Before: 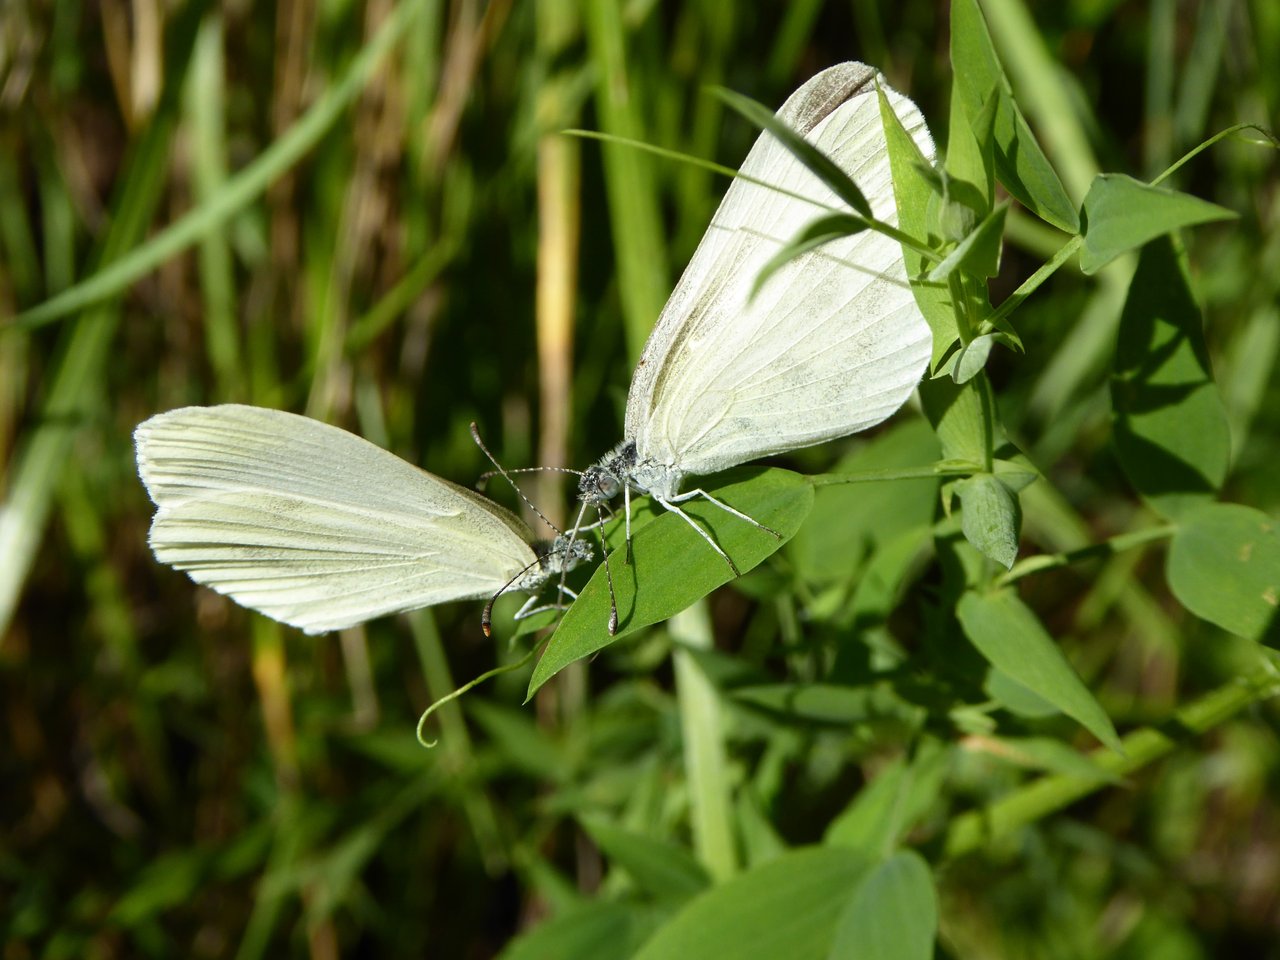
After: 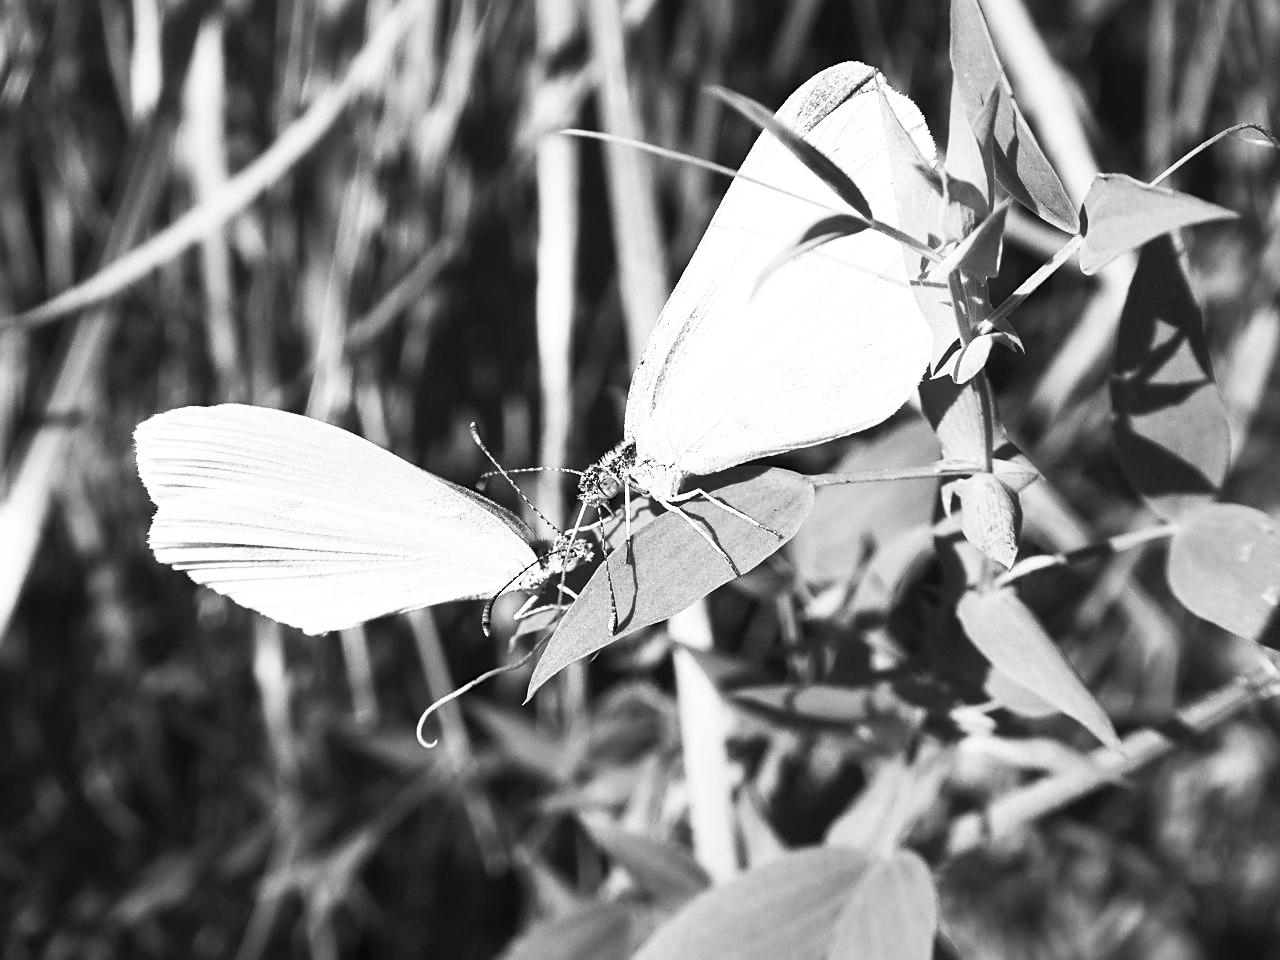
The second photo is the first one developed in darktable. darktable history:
sharpen: on, module defaults
contrast brightness saturation: contrast 0.53, brightness 0.47, saturation -1
white balance: red 1.188, blue 1.11
